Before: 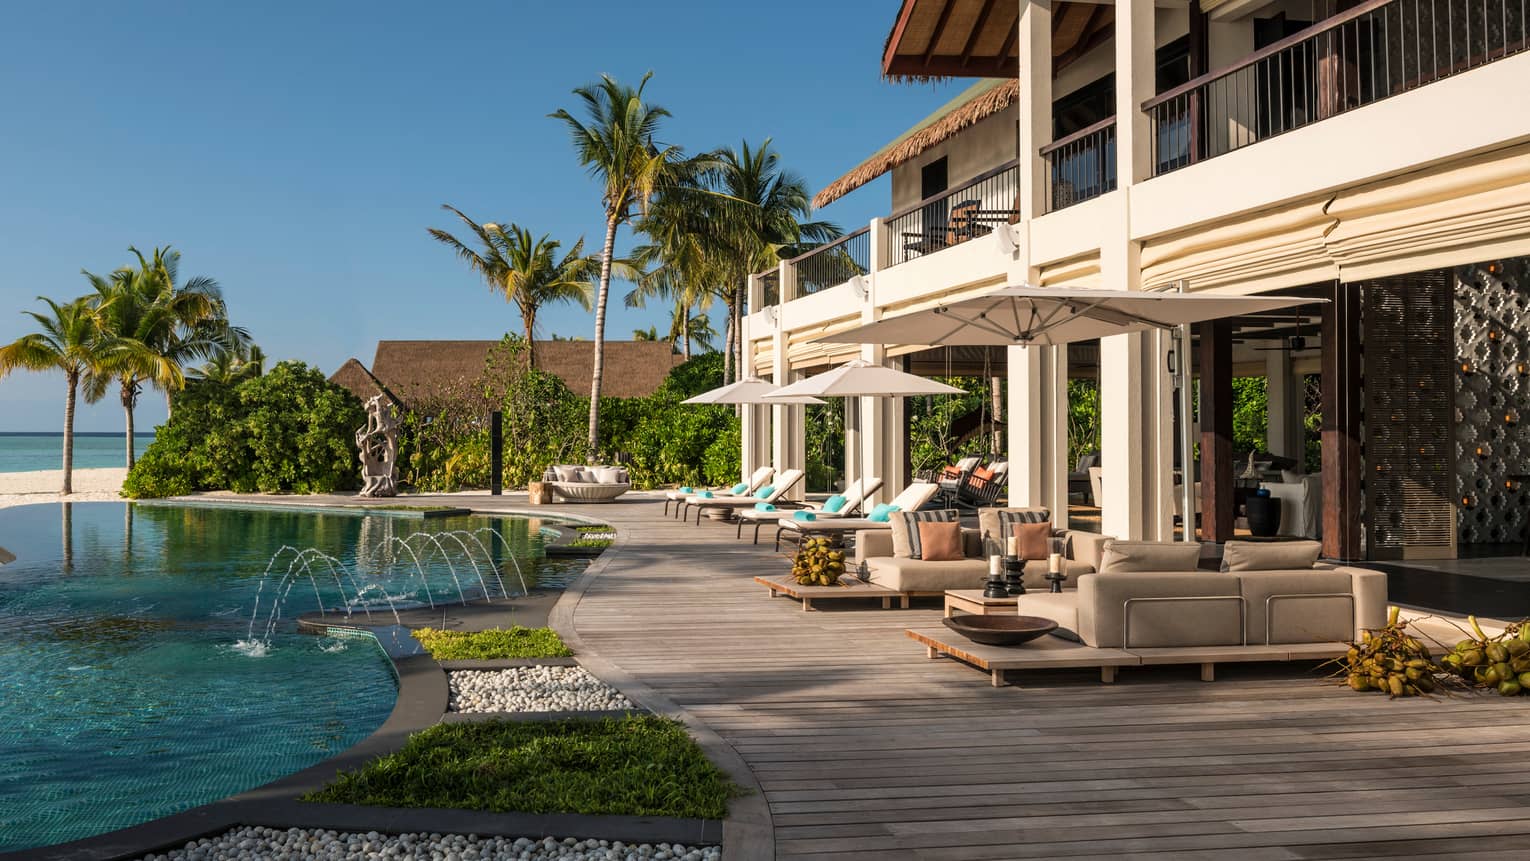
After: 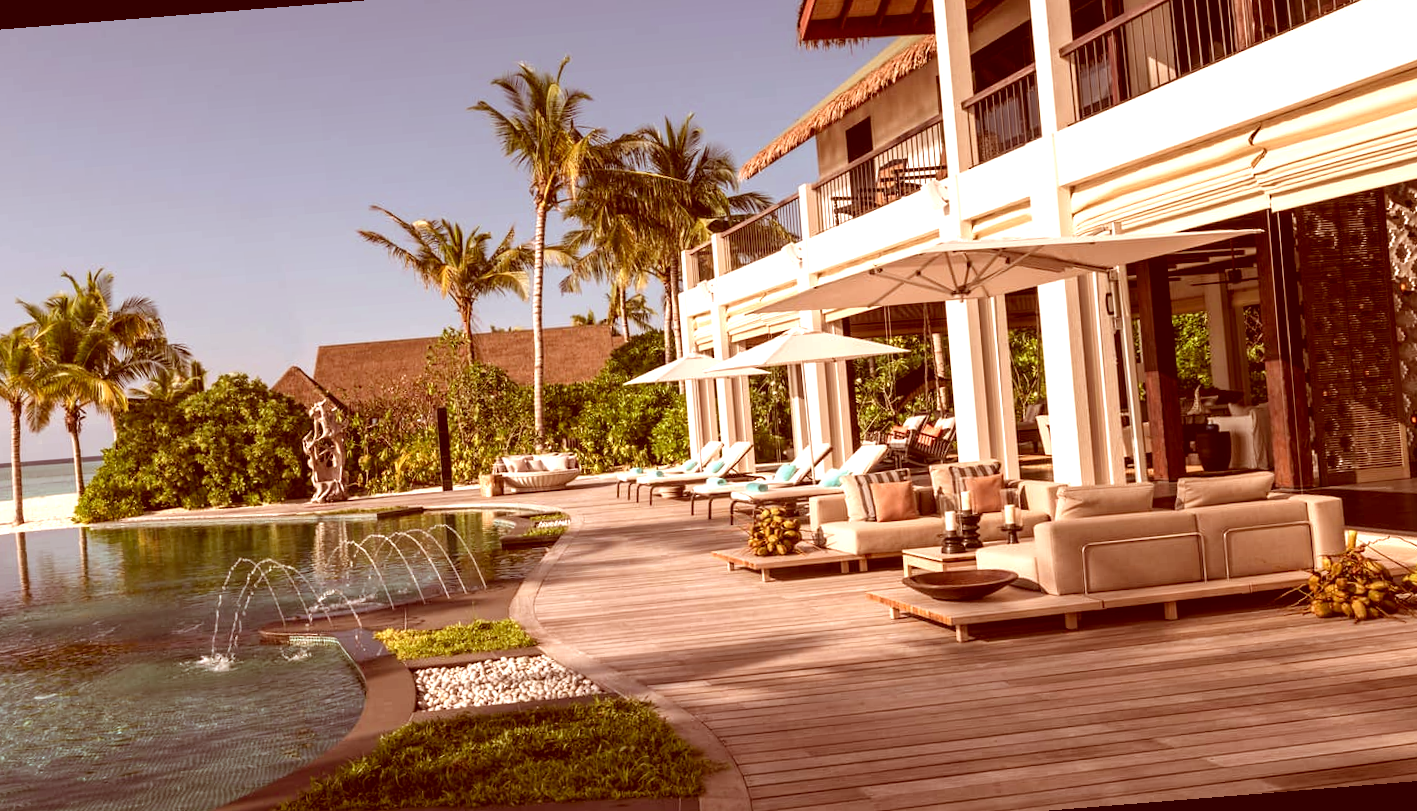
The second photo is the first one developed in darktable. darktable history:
rotate and perspective: rotation -4.57°, crop left 0.054, crop right 0.944, crop top 0.087, crop bottom 0.914
color correction: highlights a* 9.03, highlights b* 8.71, shadows a* 40, shadows b* 40, saturation 0.8
exposure: black level correction 0, exposure 0.7 EV, compensate exposure bias true, compensate highlight preservation false
